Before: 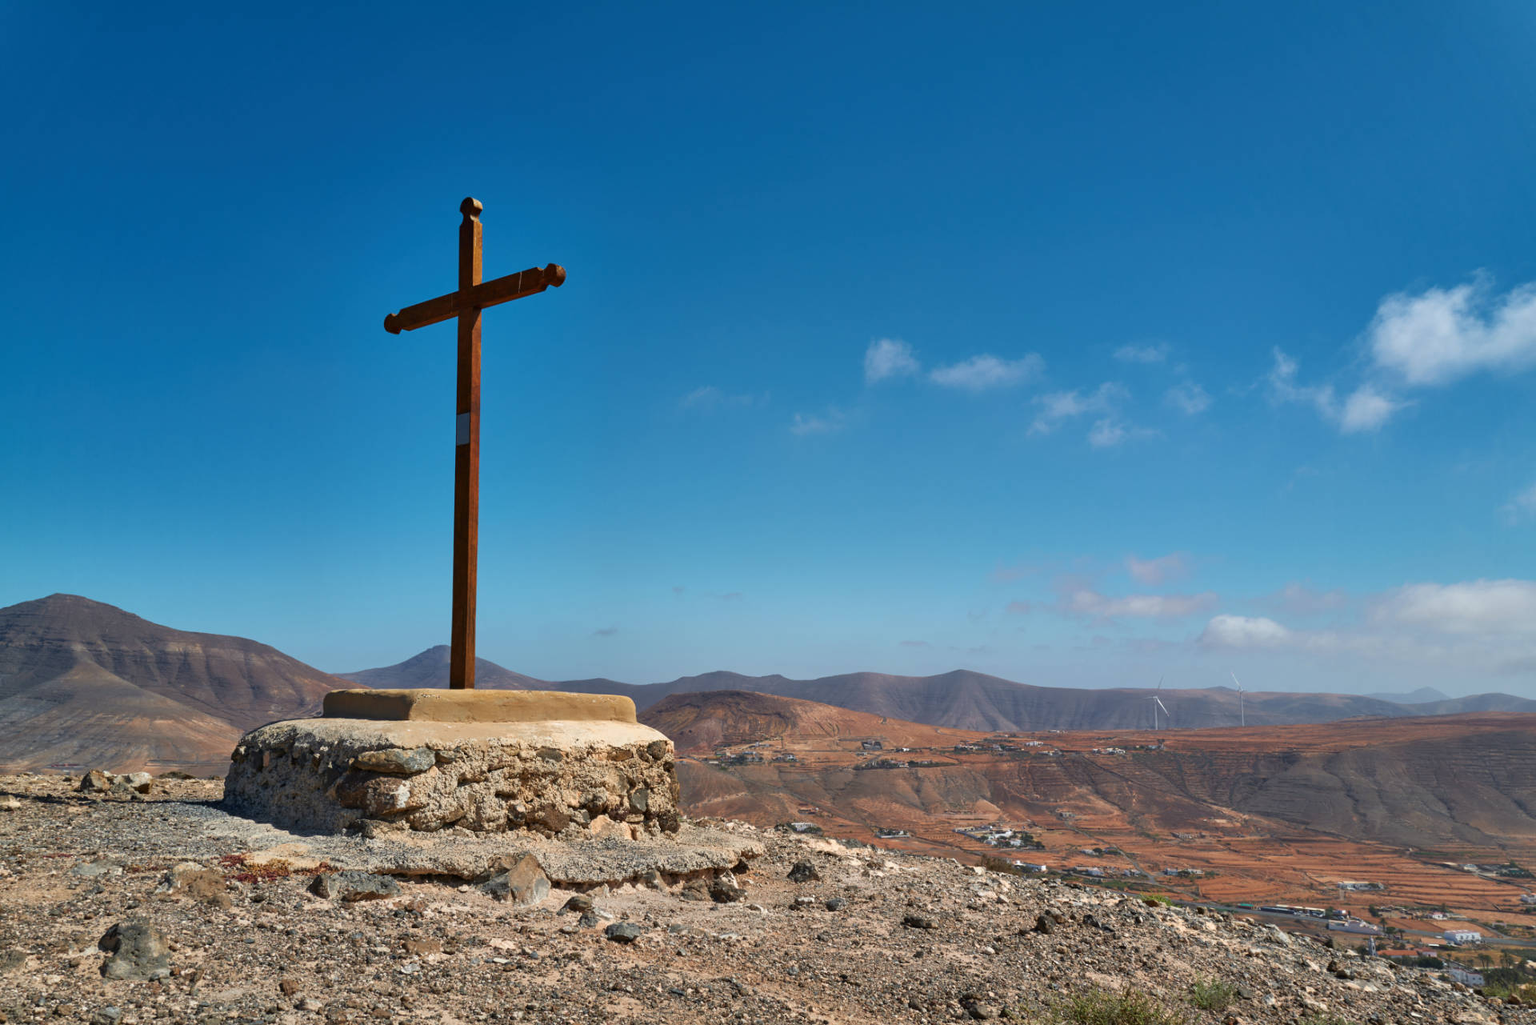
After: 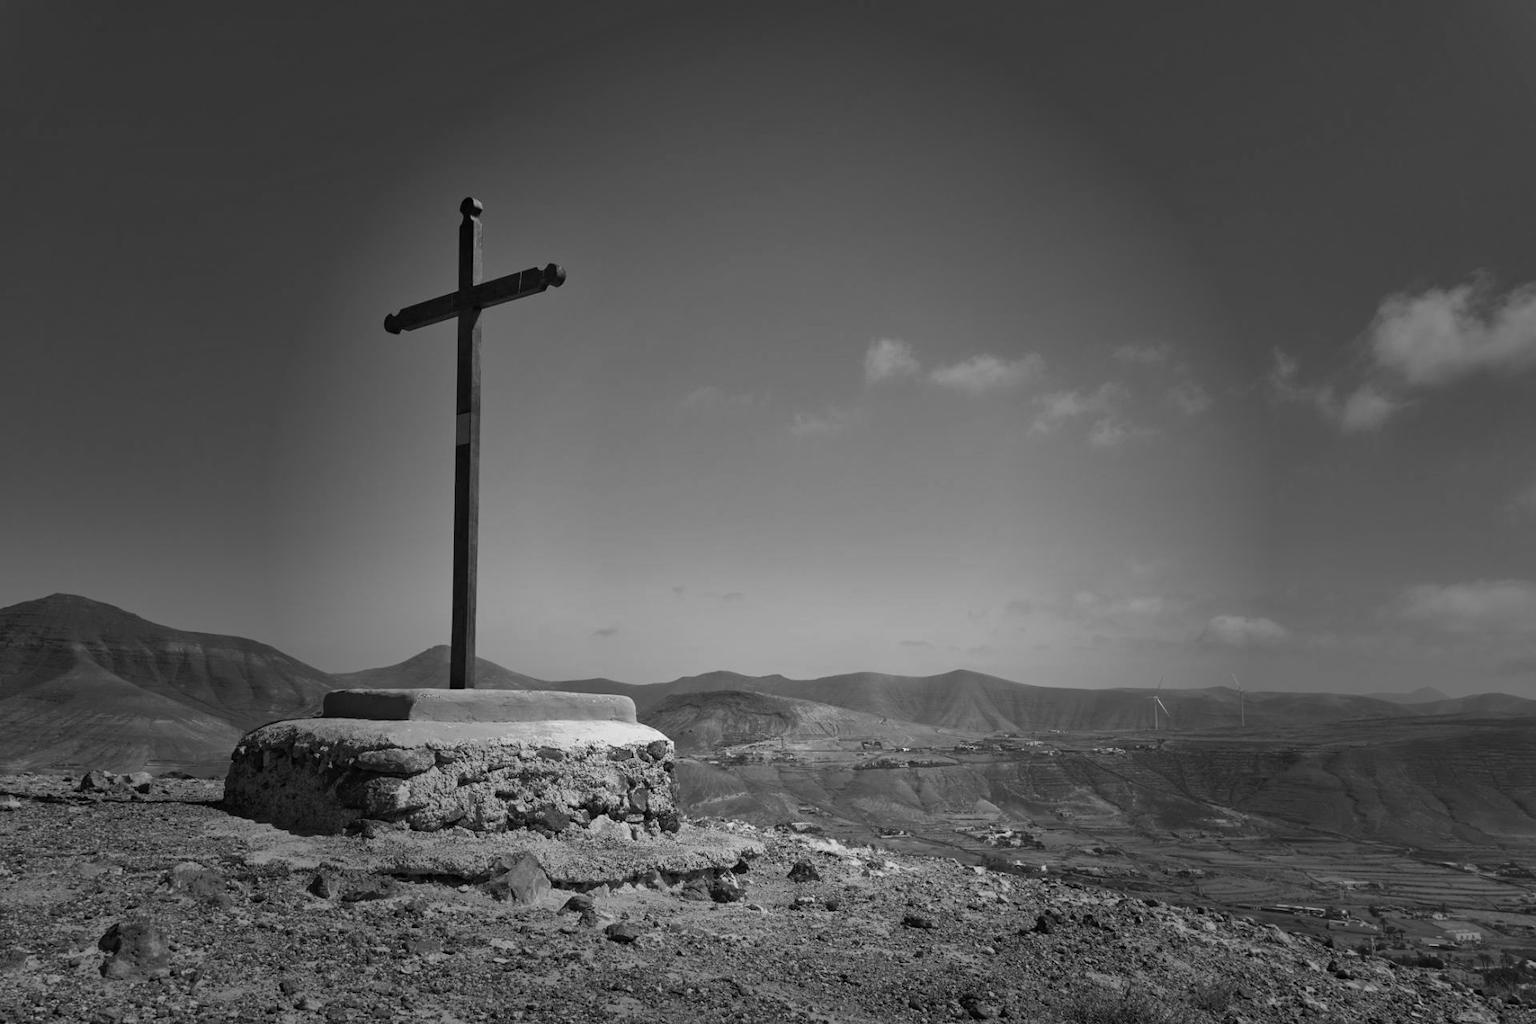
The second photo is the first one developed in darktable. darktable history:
monochrome: a -6.99, b 35.61, size 1.4
vignetting: fall-off start 31.28%, fall-off radius 34.64%, brightness -0.575
shadows and highlights: highlights color adjustment 0%, low approximation 0.01, soften with gaussian
